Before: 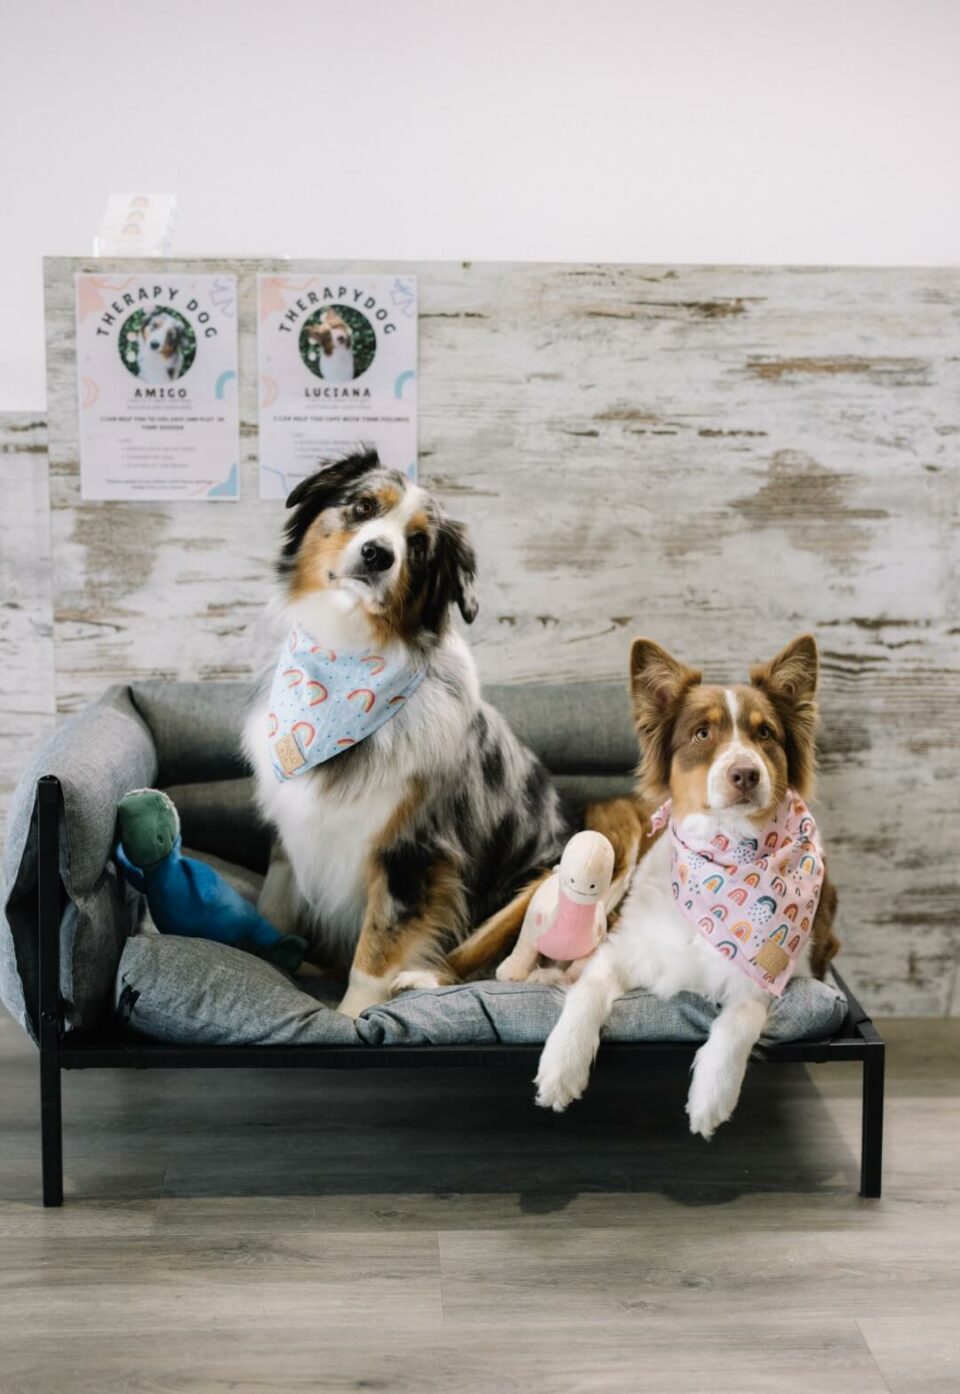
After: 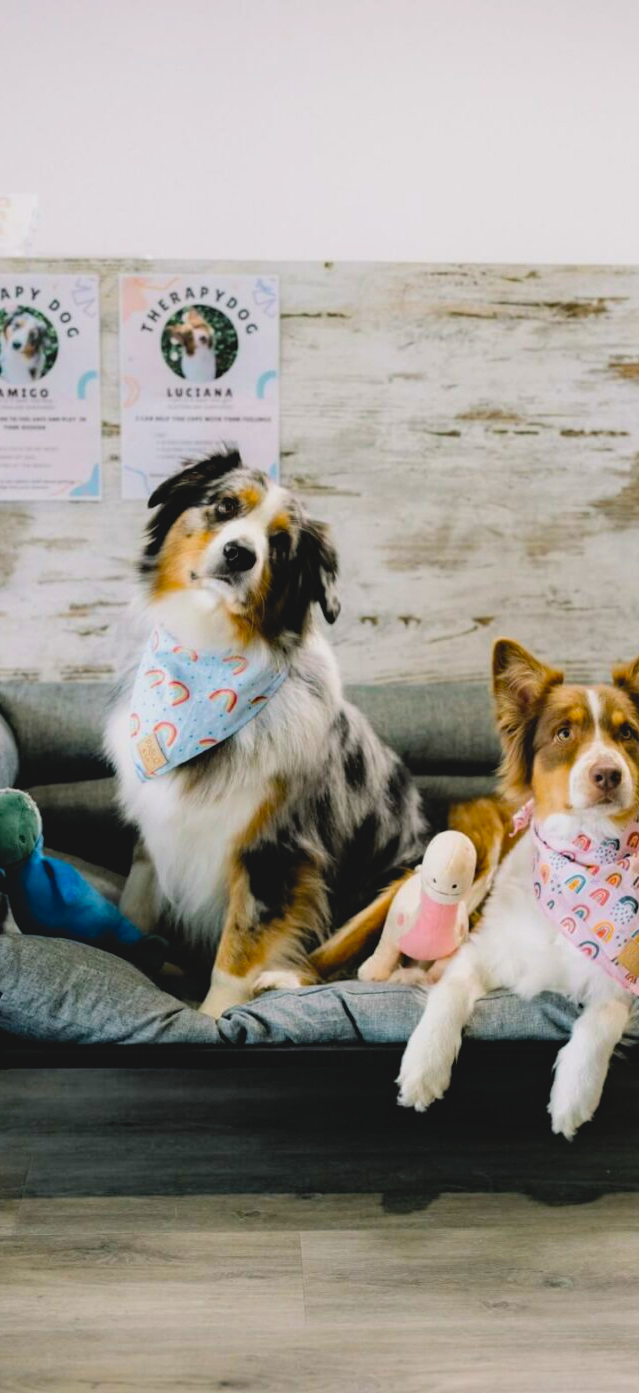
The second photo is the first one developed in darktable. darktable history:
white balance: emerald 1
crop and rotate: left 14.385%, right 18.948%
filmic rgb: black relative exposure -12 EV, white relative exposure 2.8 EV, threshold 3 EV, target black luminance 0%, hardness 8.06, latitude 70.41%, contrast 1.14, highlights saturation mix 10%, shadows ↔ highlights balance -0.388%, color science v4 (2020), iterations of high-quality reconstruction 10, contrast in shadows soft, contrast in highlights soft, enable highlight reconstruction true
haze removal: compatibility mode true, adaptive false
contrast brightness saturation: contrast -0.1, brightness 0.05, saturation 0.08
